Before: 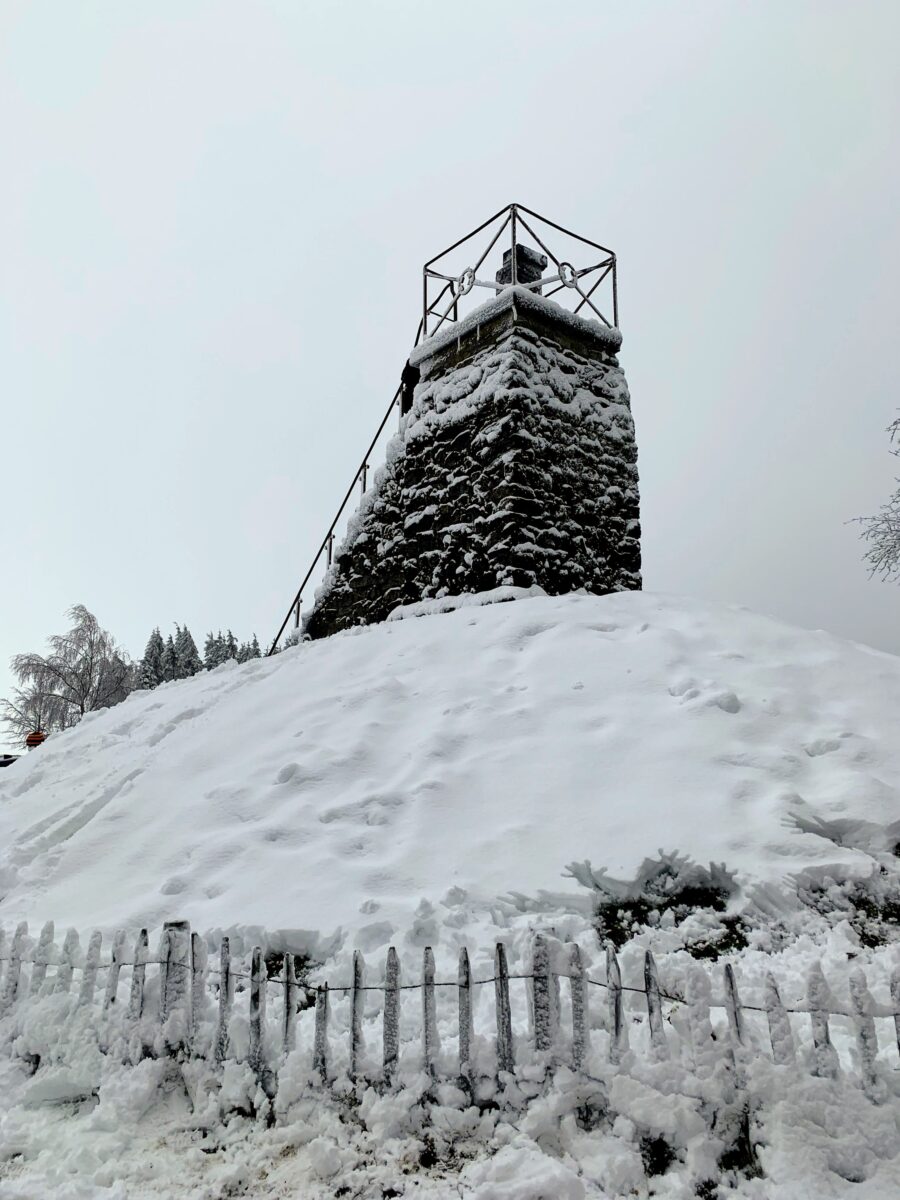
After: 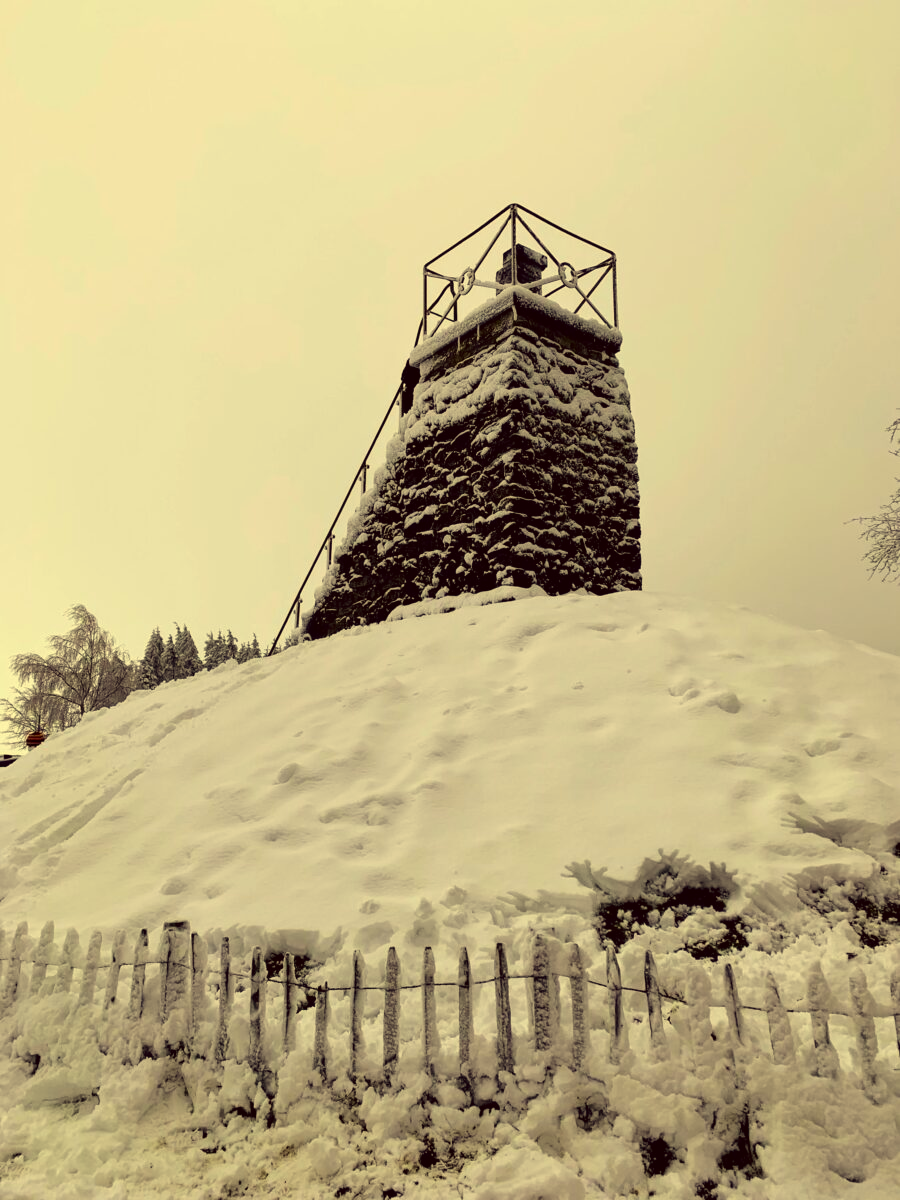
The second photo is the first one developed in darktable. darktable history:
color correction: highlights a* -0.598, highlights b* 39.89, shadows a* 9.48, shadows b* -0.431
